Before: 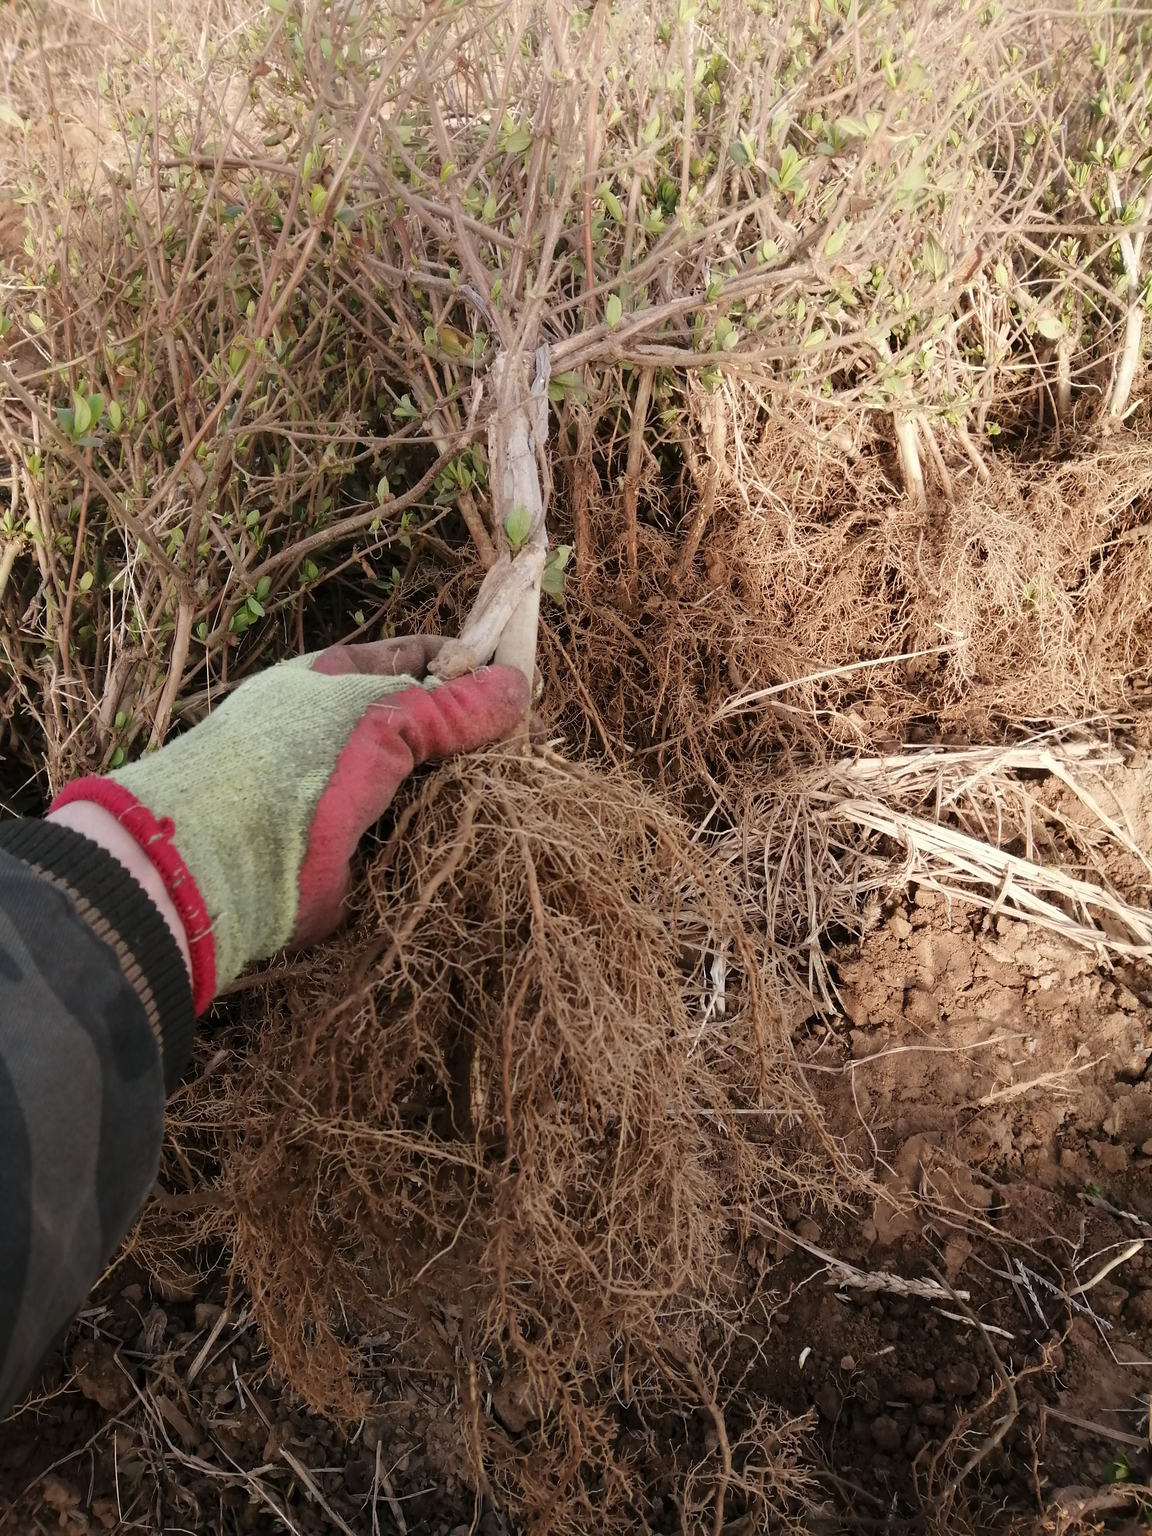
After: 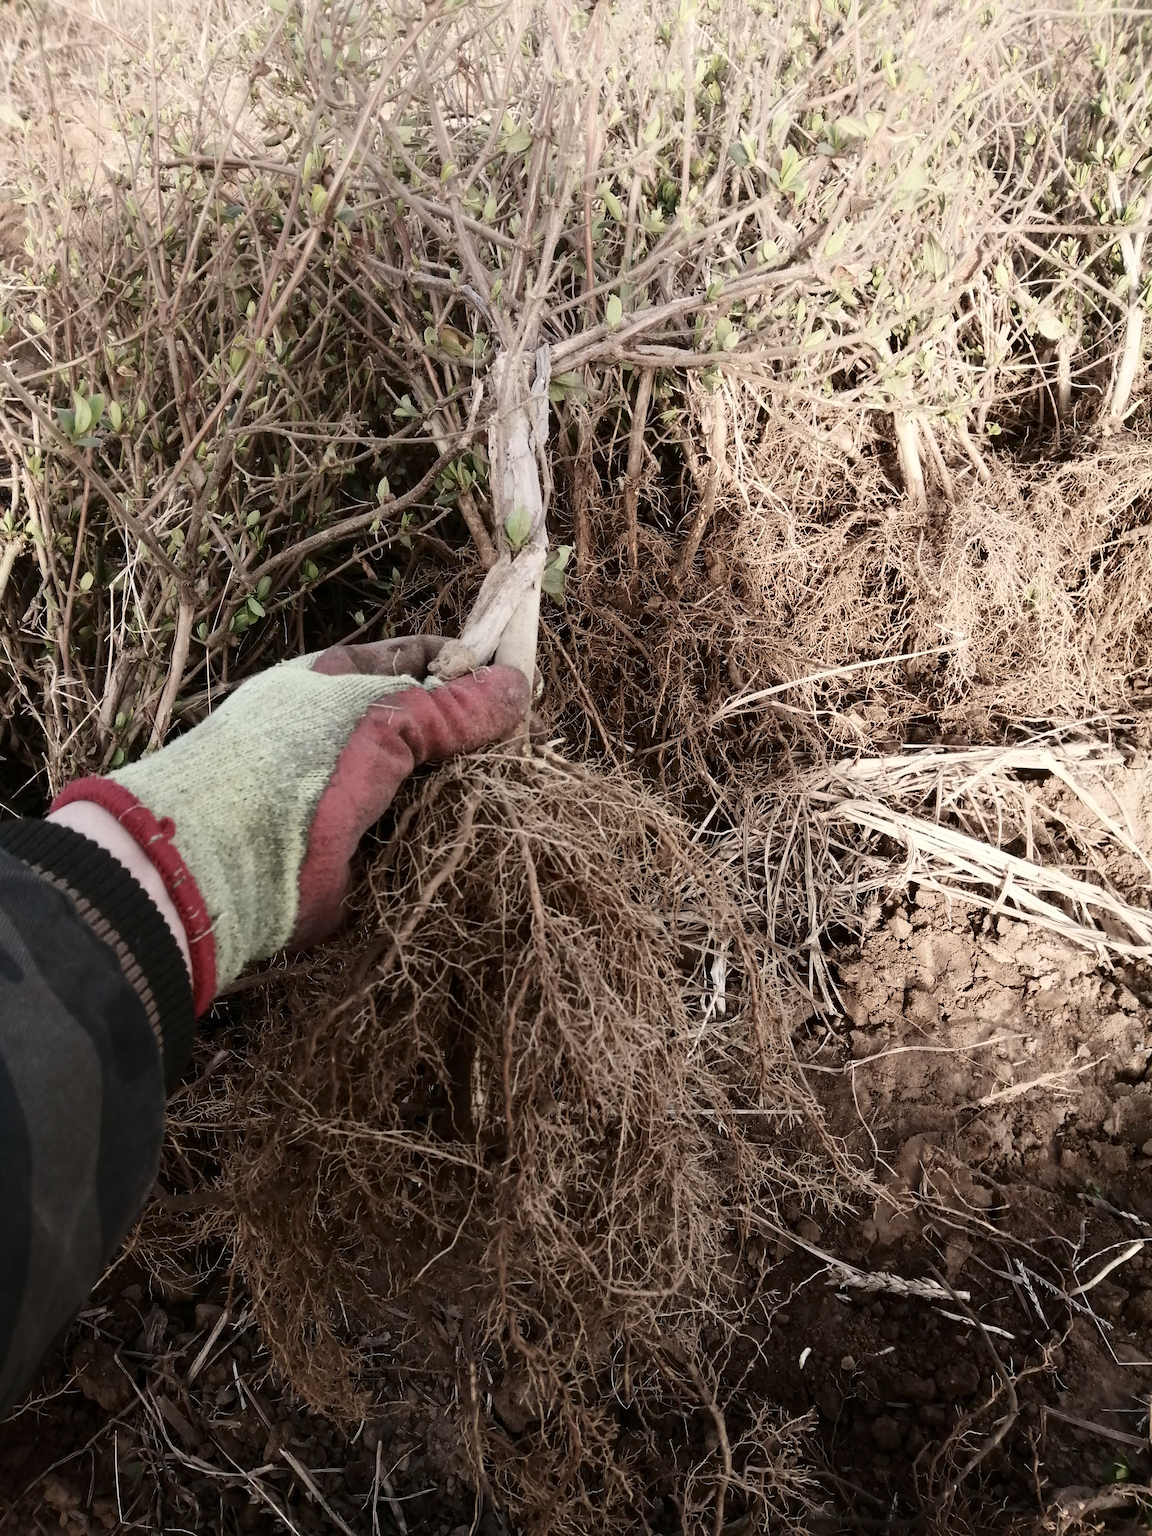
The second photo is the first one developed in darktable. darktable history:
contrast brightness saturation: contrast 0.247, saturation -0.317
